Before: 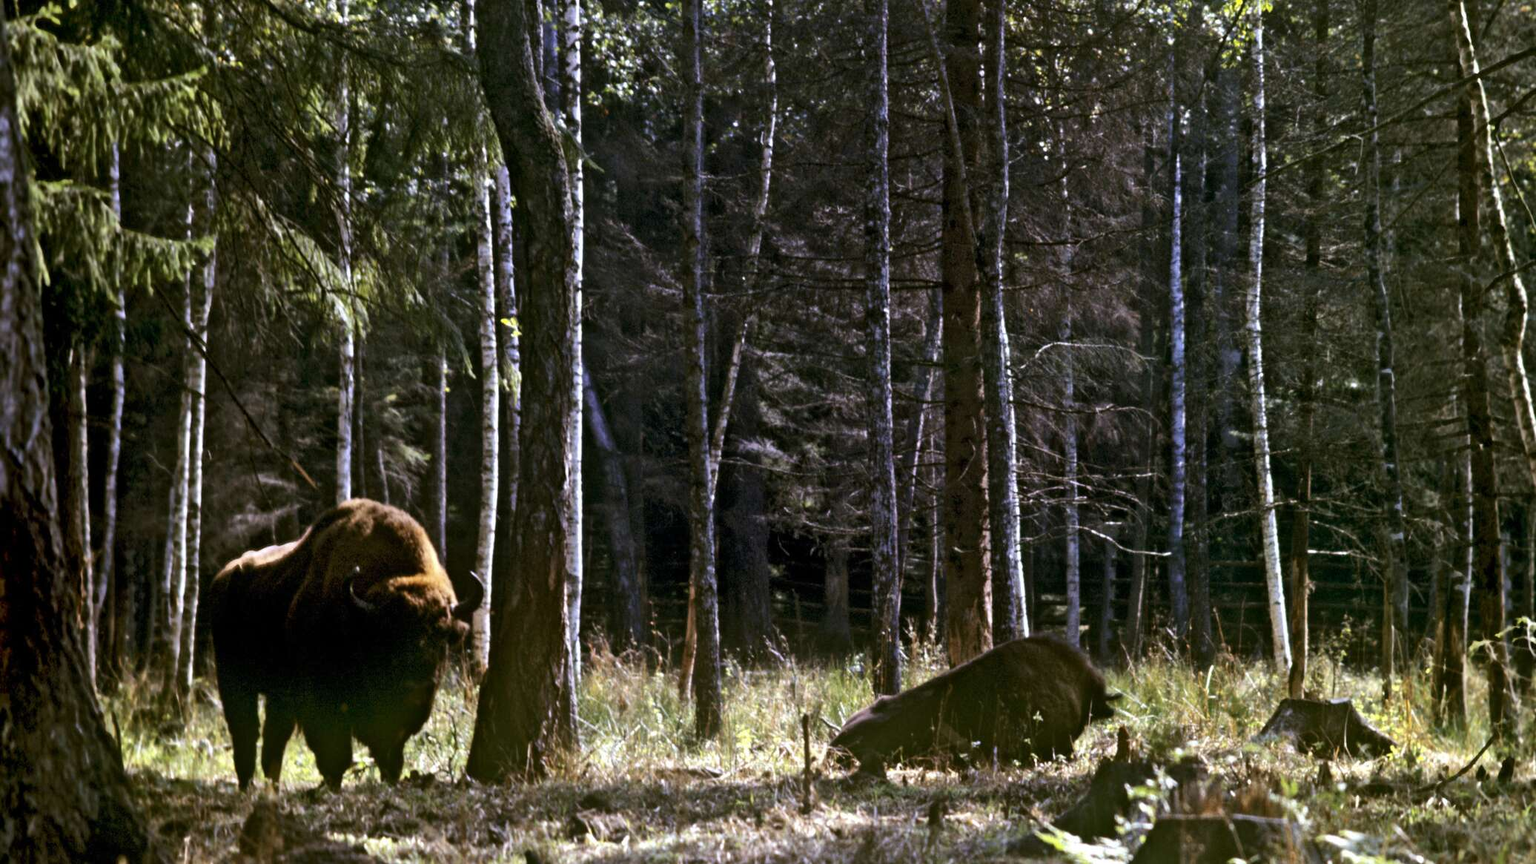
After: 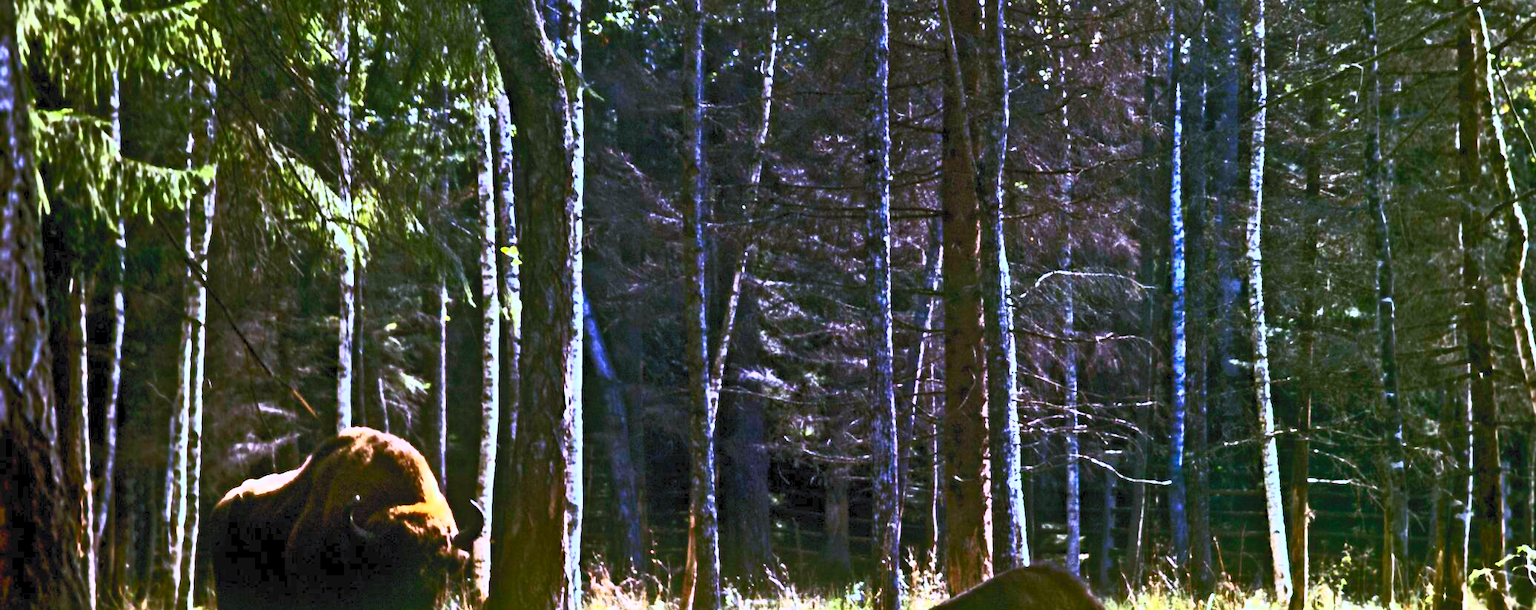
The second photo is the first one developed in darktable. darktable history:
crop and rotate: top 8.293%, bottom 20.996%
haze removal: compatibility mode true, adaptive false
color calibration: illuminant custom, x 0.373, y 0.388, temperature 4269.97 K
contrast brightness saturation: contrast 1, brightness 1, saturation 1
